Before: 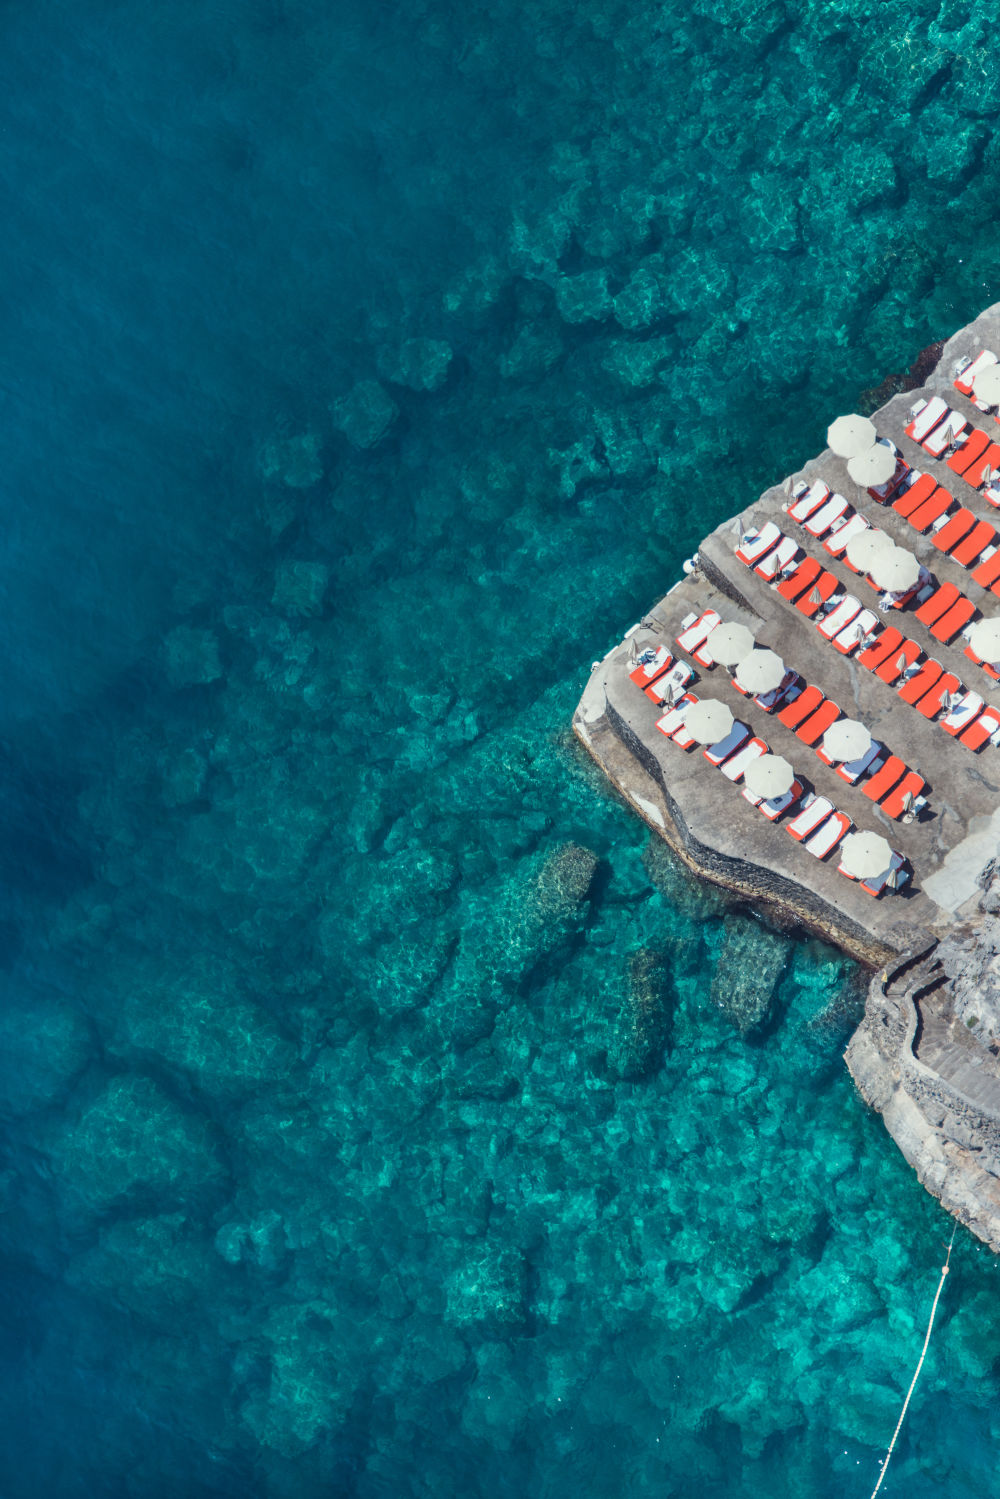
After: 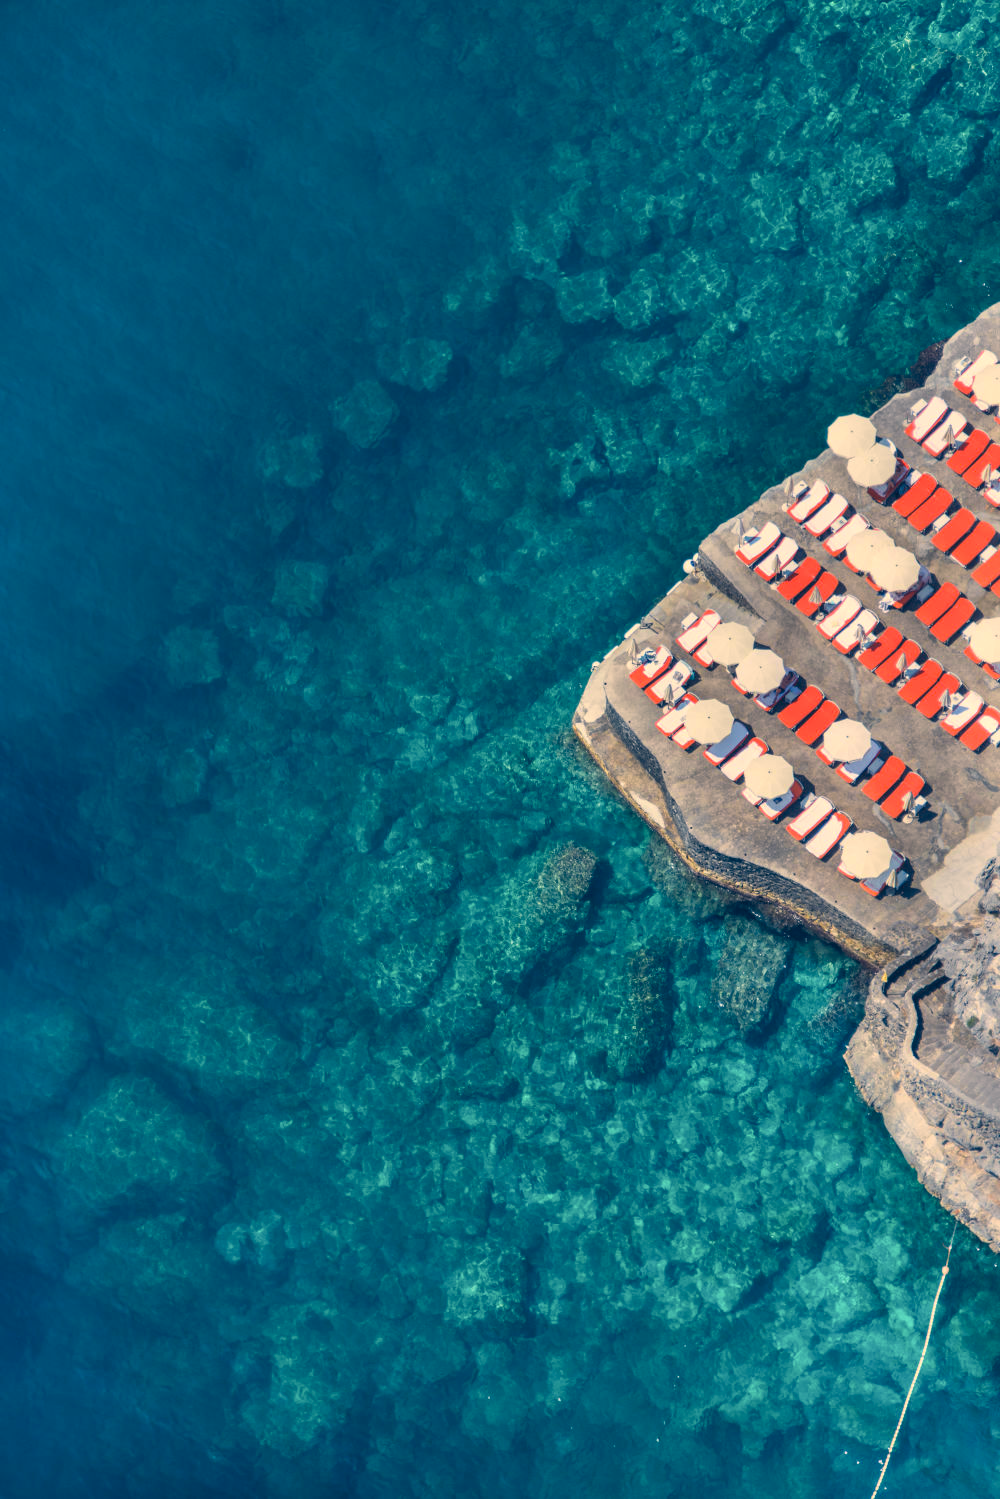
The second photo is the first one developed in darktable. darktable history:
color correction: highlights a* 10.32, highlights b* 14.66, shadows a* -9.59, shadows b* -15.02
color zones: curves: ch0 [(0.224, 0.526) (0.75, 0.5)]; ch1 [(0.055, 0.526) (0.224, 0.761) (0.377, 0.526) (0.75, 0.5)]
